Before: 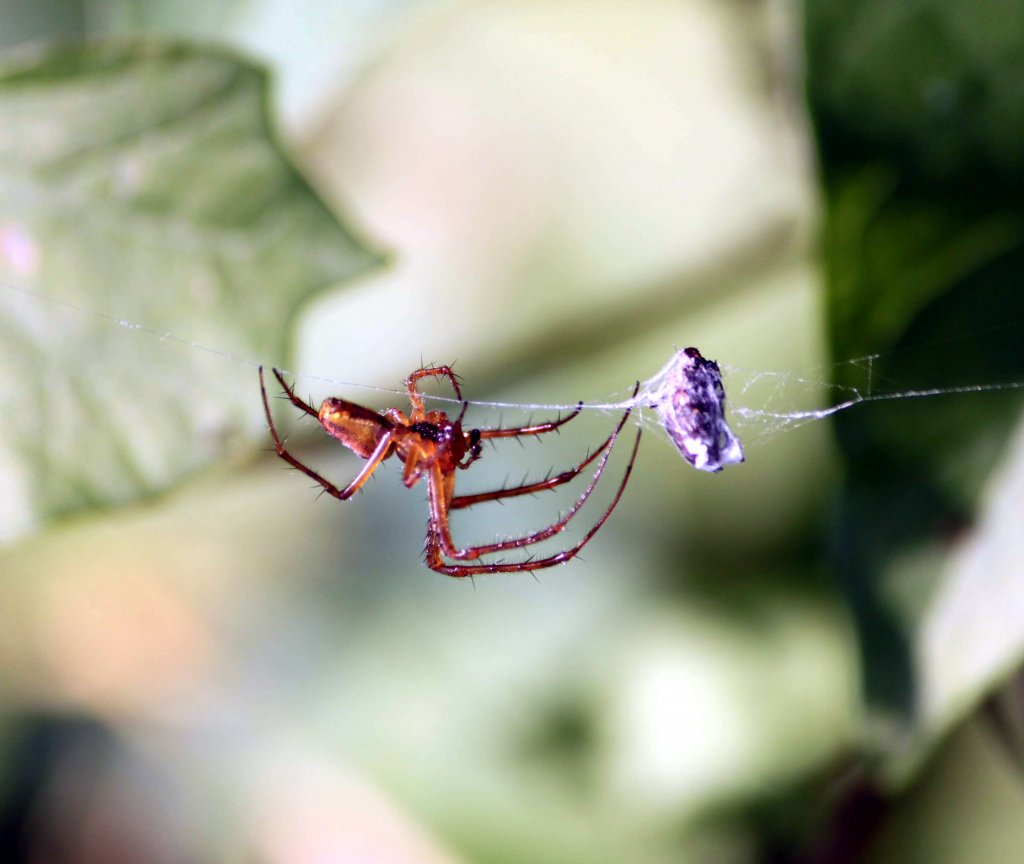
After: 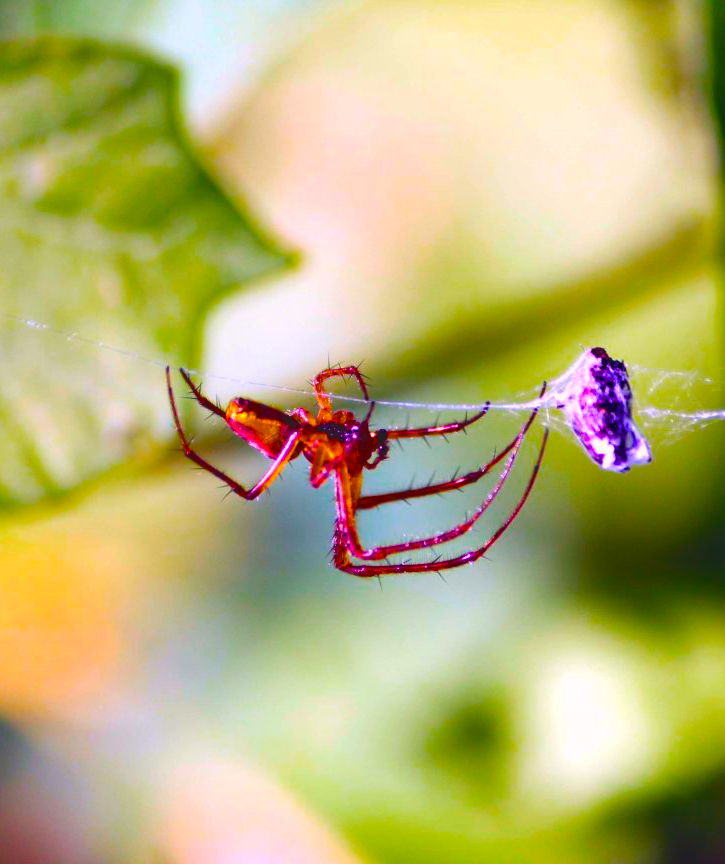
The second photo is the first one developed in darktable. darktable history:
crop and rotate: left 9.084%, right 20.083%
color balance rgb: shadows lift › luminance -10.108%, highlights gain › chroma 0.876%, highlights gain › hue 24.01°, global offset › luminance 1.5%, linear chroma grading › global chroma 40.456%, perceptual saturation grading › global saturation 99.594%
